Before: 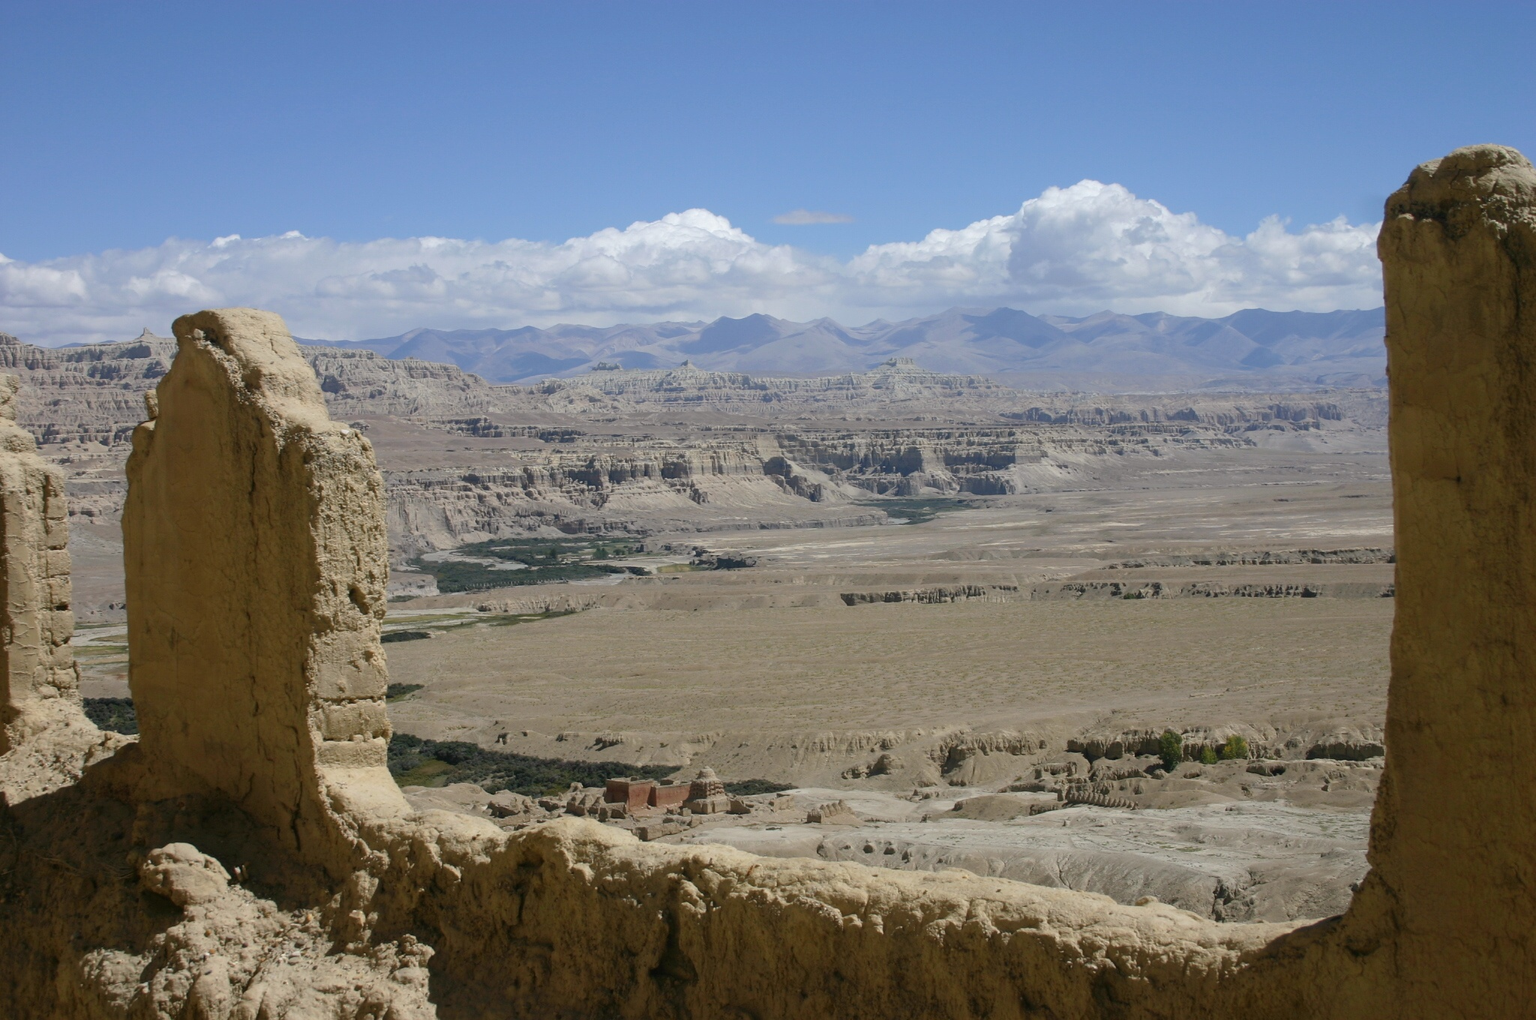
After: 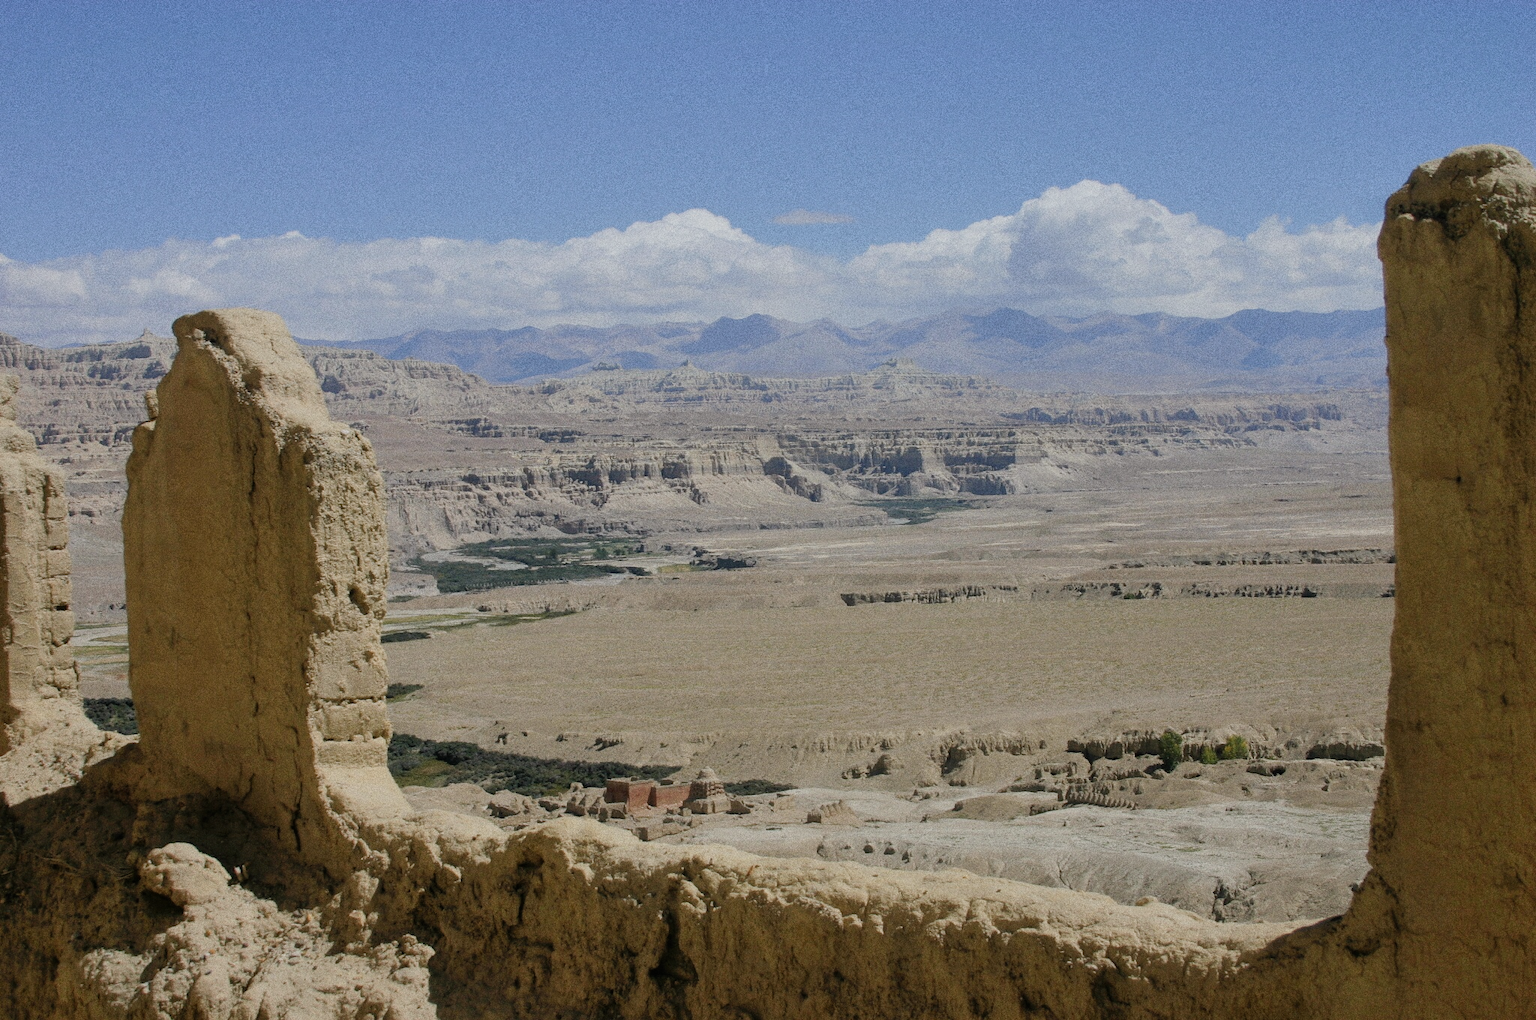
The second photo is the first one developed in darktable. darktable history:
shadows and highlights: on, module defaults
filmic rgb: black relative exposure -7.65 EV, white relative exposure 4.56 EV, hardness 3.61
exposure: exposure 0.2 EV, compensate highlight preservation false
grain: coarseness 0.09 ISO, strength 40%
